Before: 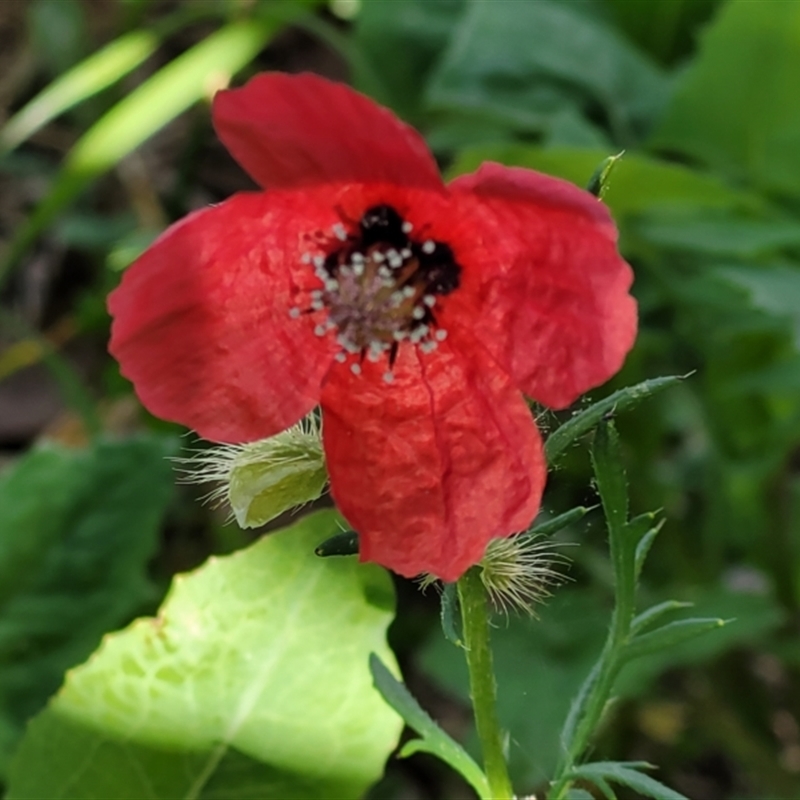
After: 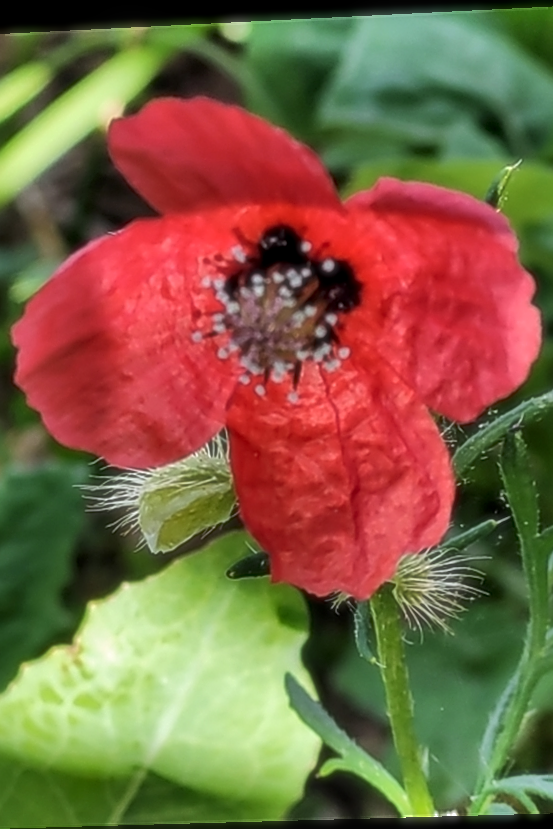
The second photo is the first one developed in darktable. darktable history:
local contrast: on, module defaults
sharpen: amount 0.901
crop and rotate: left 12.673%, right 20.66%
contrast brightness saturation: contrast 0.05
white balance: red 1.004, blue 1.096
soften: size 19.52%, mix 20.32%
rotate and perspective: rotation -2.22°, lens shift (horizontal) -0.022, automatic cropping off
shadows and highlights: shadows 60, soften with gaussian
